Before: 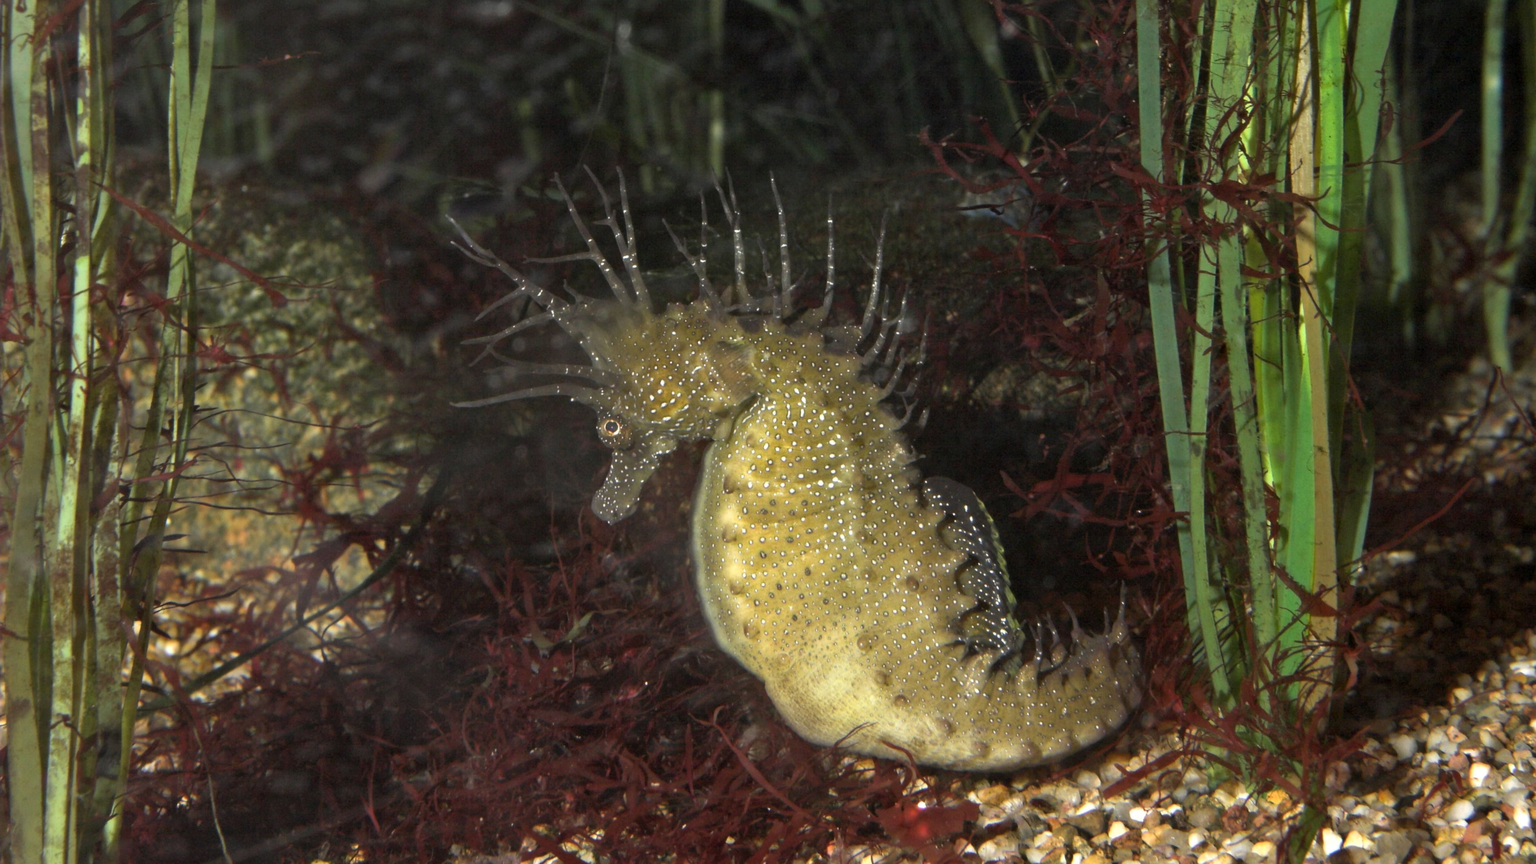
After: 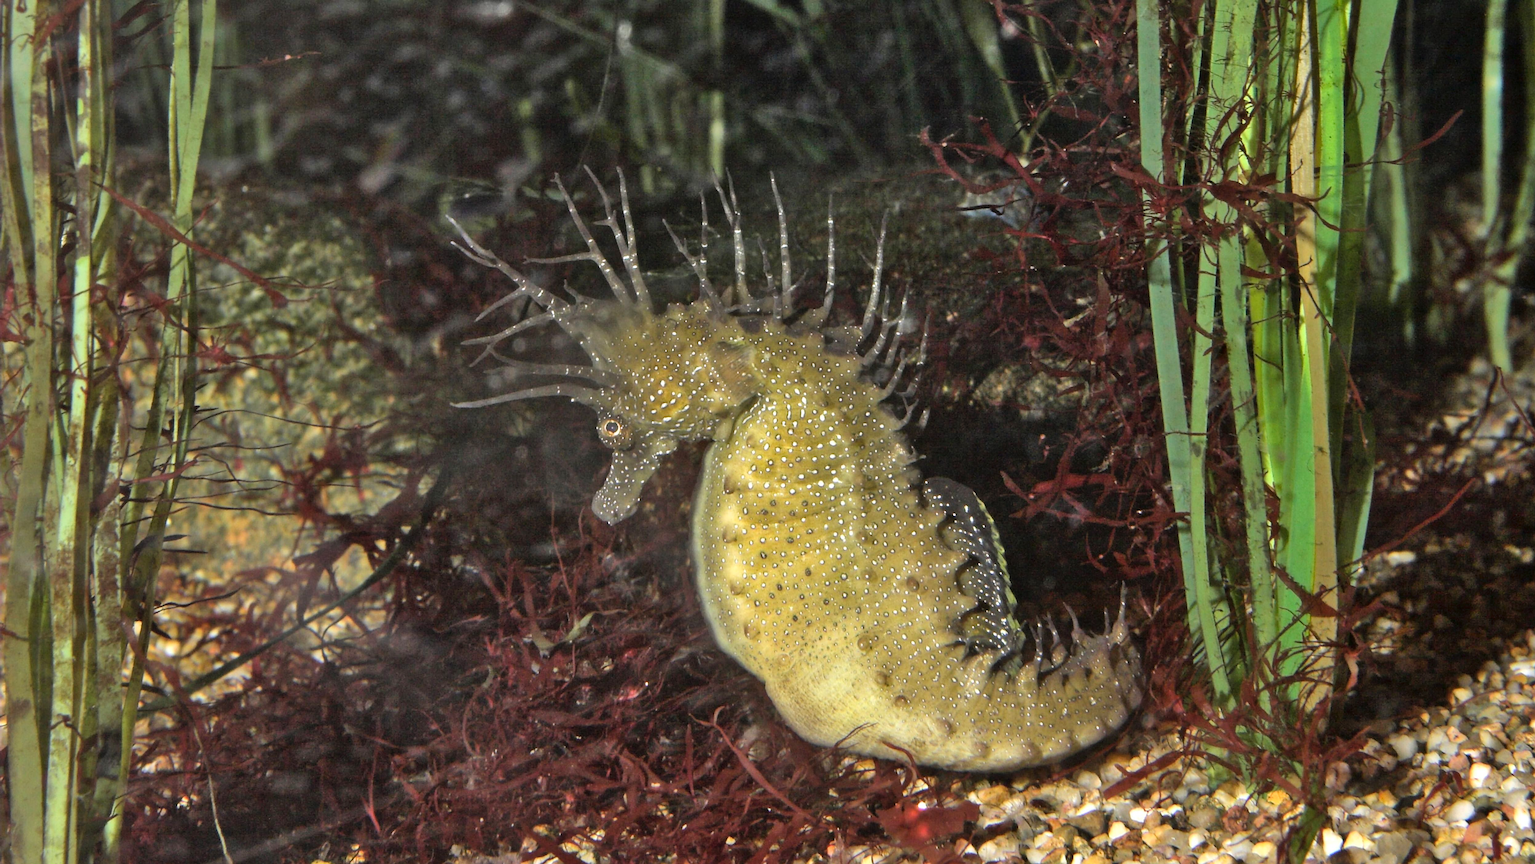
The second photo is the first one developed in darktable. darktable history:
sharpen: on, module defaults
shadows and highlights: shadows 48.78, highlights -41.23, soften with gaussian
tone curve: curves: ch0 [(0, 0.01) (0.052, 0.045) (0.136, 0.133) (0.29, 0.332) (0.453, 0.531) (0.676, 0.751) (0.89, 0.919) (1, 1)]; ch1 [(0, 0) (0.094, 0.081) (0.285, 0.299) (0.385, 0.403) (0.446, 0.443) (0.495, 0.496) (0.544, 0.552) (0.589, 0.612) (0.722, 0.728) (1, 1)]; ch2 [(0, 0) (0.257, 0.217) (0.43, 0.421) (0.498, 0.507) (0.531, 0.544) (0.56, 0.579) (0.625, 0.642) (1, 1)], color space Lab, linked channels, preserve colors none
